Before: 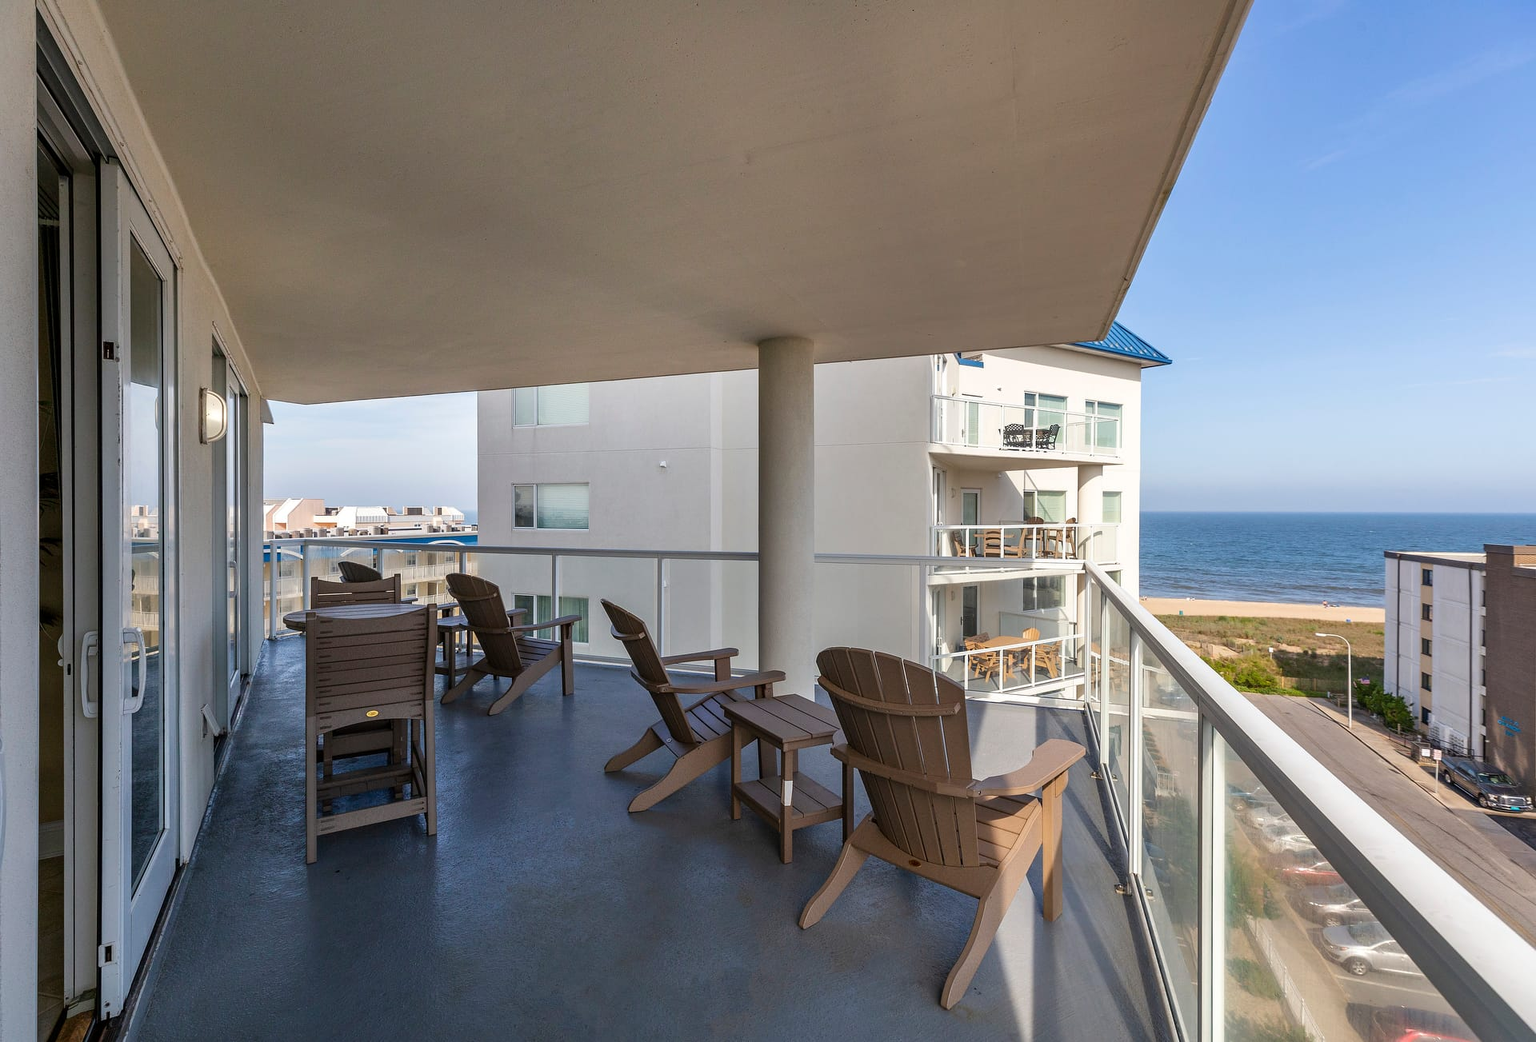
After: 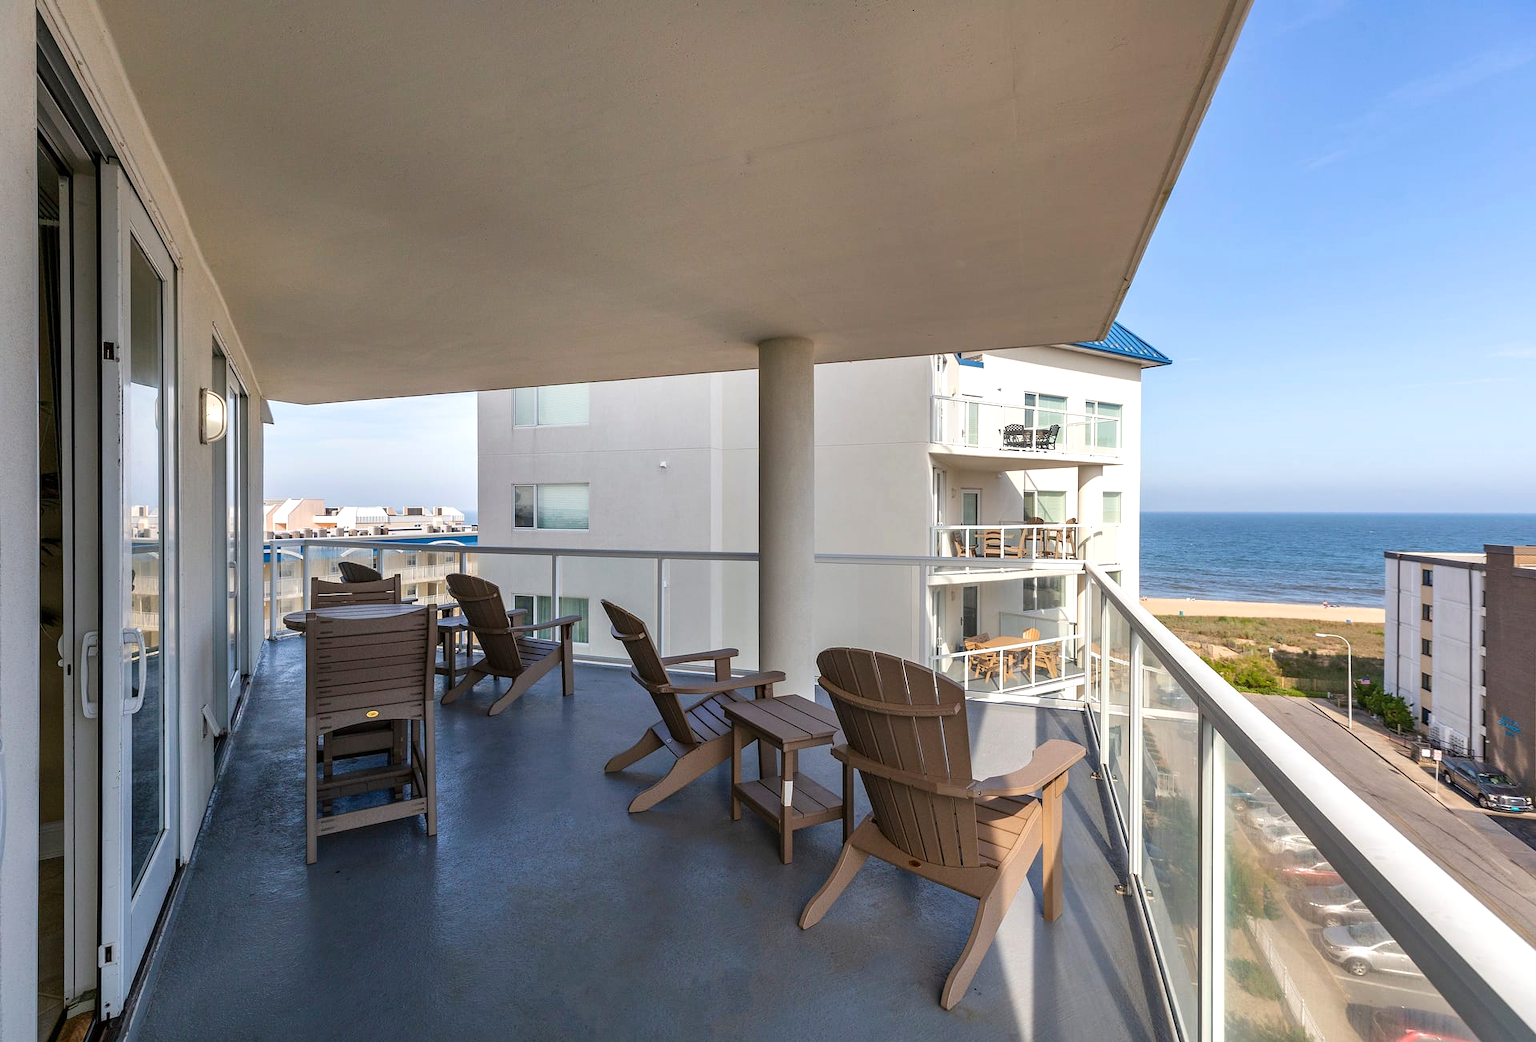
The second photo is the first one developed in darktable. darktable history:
exposure: exposure 0.229 EV, compensate exposure bias true, compensate highlight preservation false
